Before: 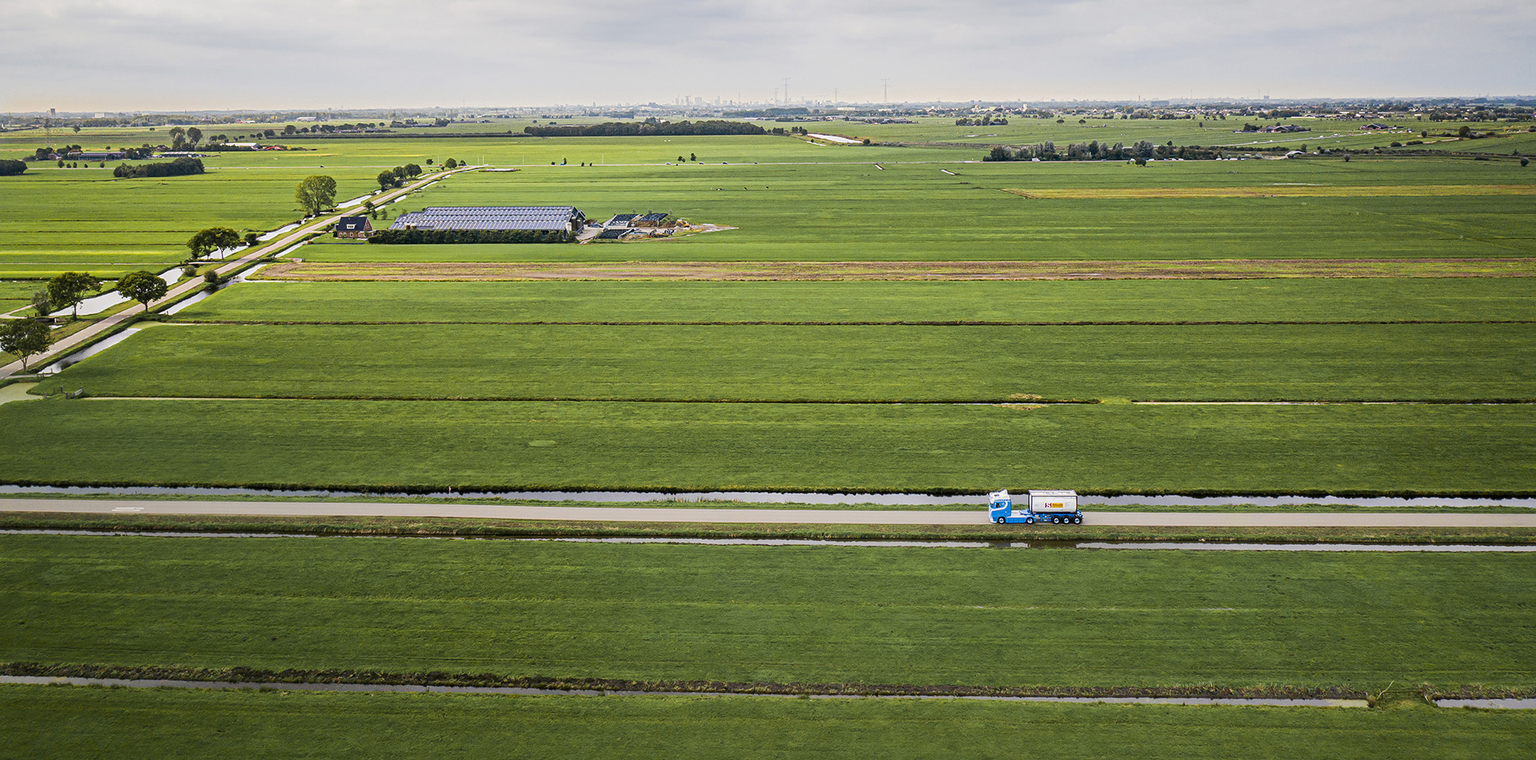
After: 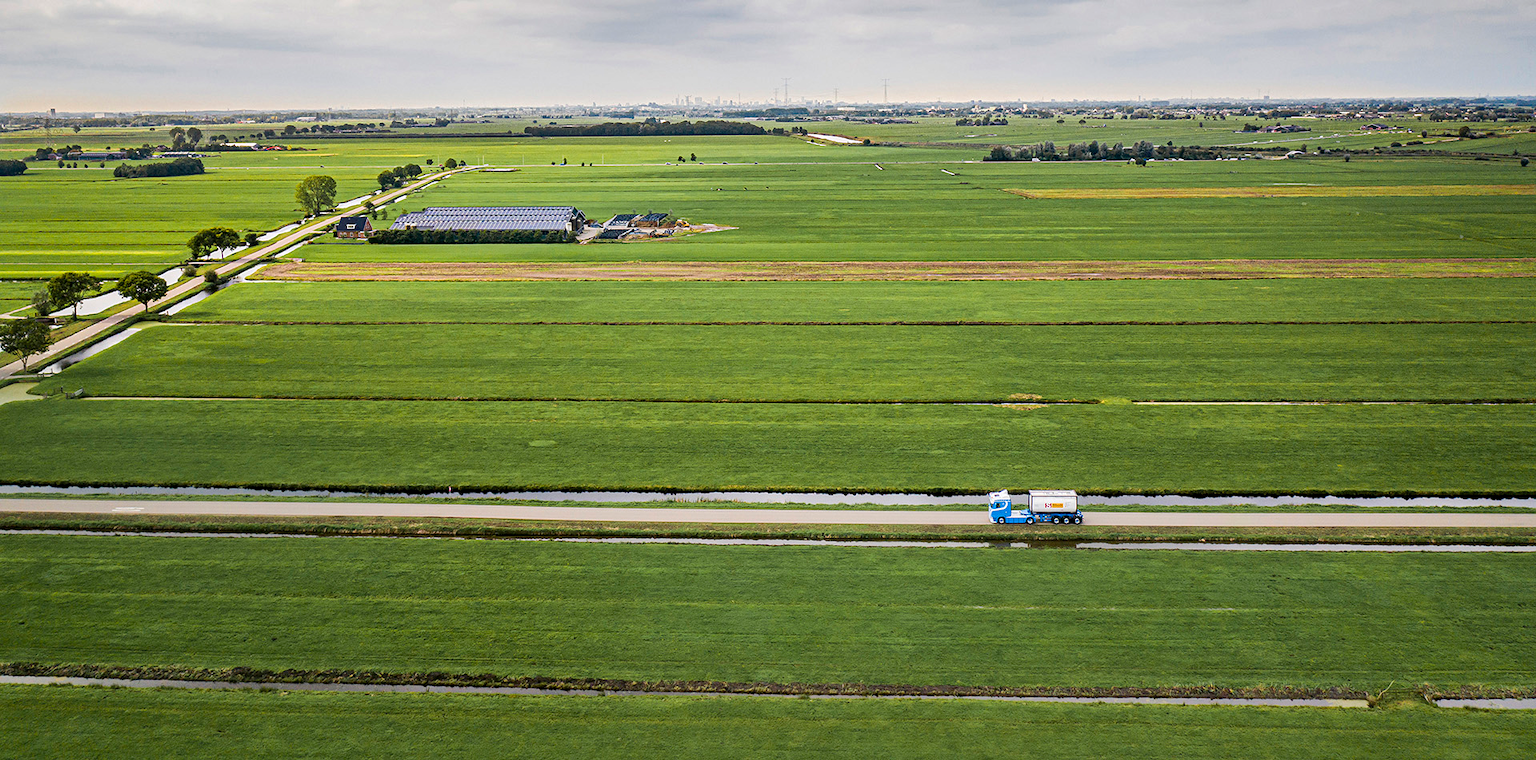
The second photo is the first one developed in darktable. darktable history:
shadows and highlights: shadows 60, soften with gaussian
exposure: black level correction 0.001, exposure 0.14 EV, compensate highlight preservation false
